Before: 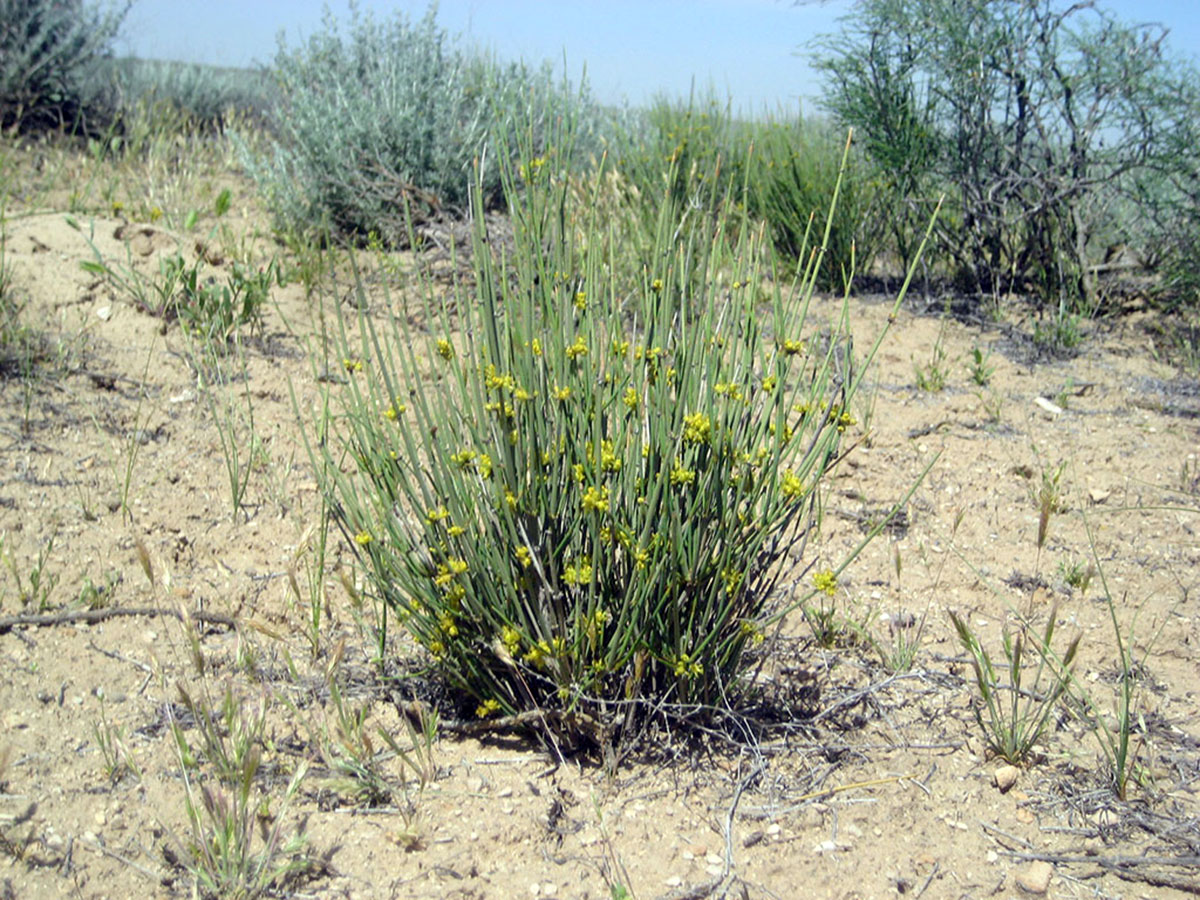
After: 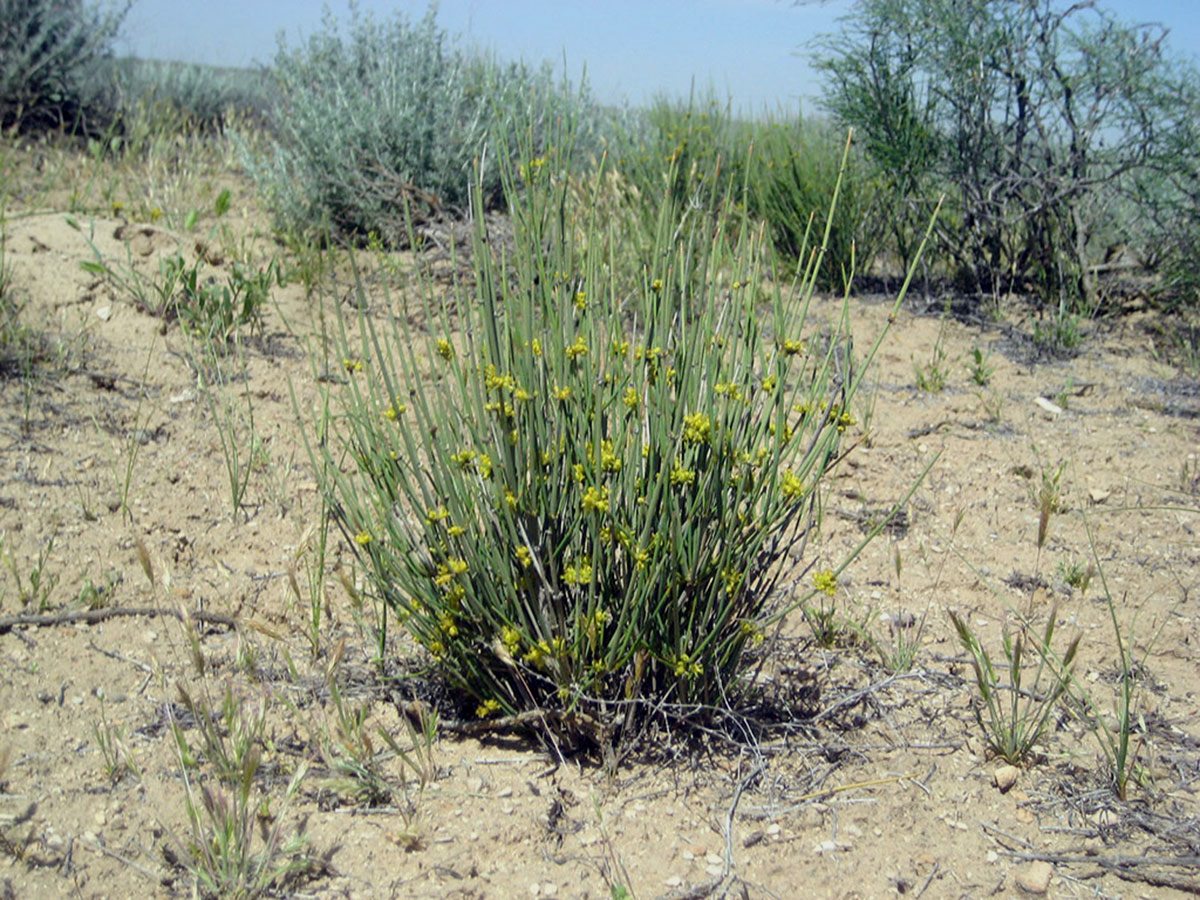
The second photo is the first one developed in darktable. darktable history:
exposure: exposure -0.302 EV, compensate highlight preservation false
